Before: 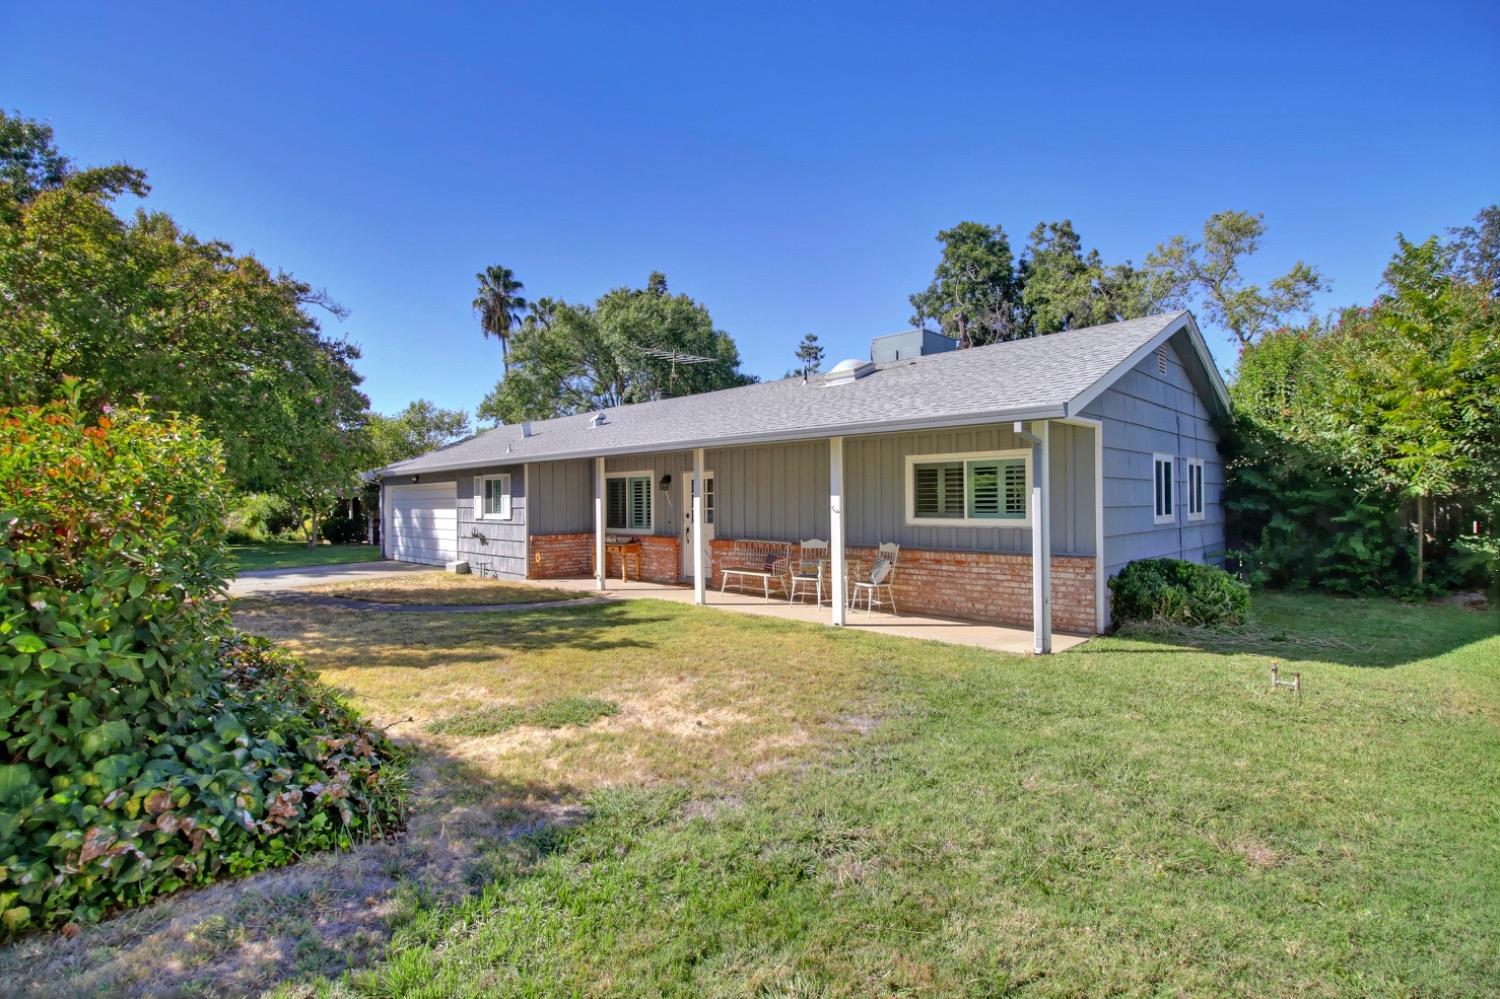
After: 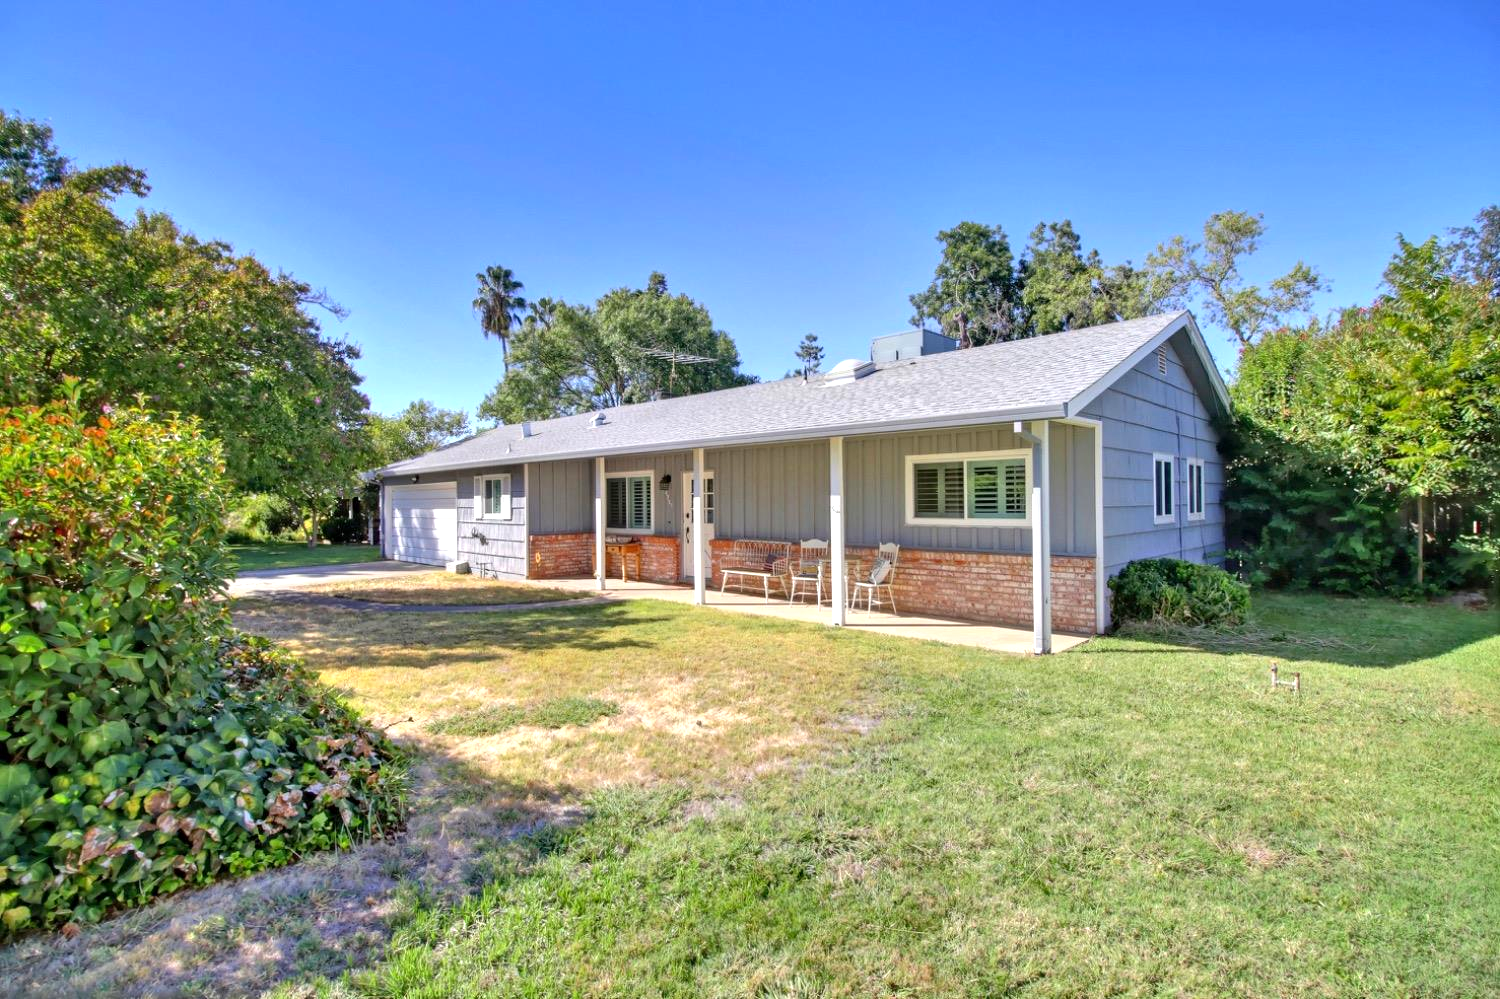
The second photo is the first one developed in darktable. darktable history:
exposure: black level correction 0.001, exposure 0.5 EV, compensate exposure bias true, compensate highlight preservation false
tone equalizer: on, module defaults
